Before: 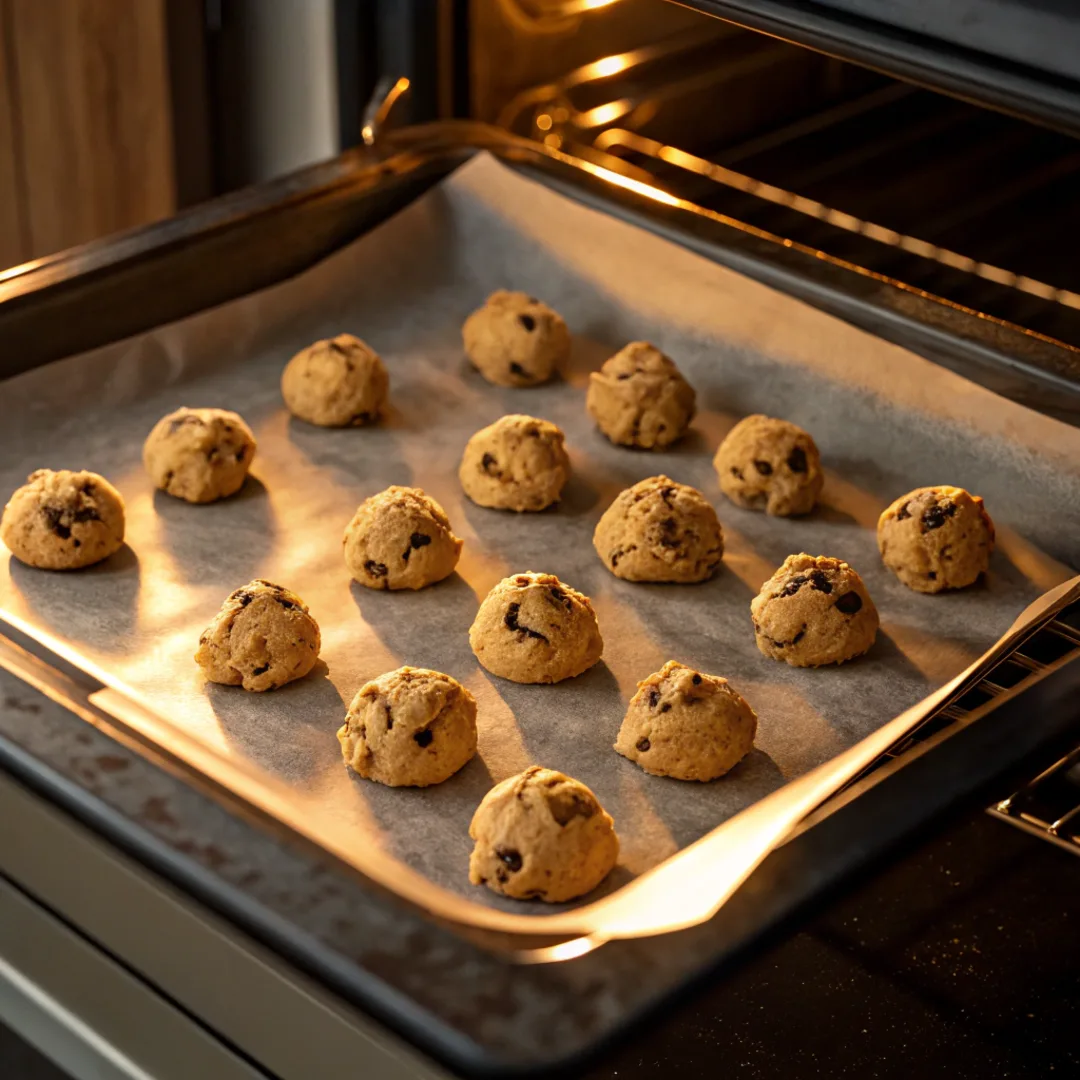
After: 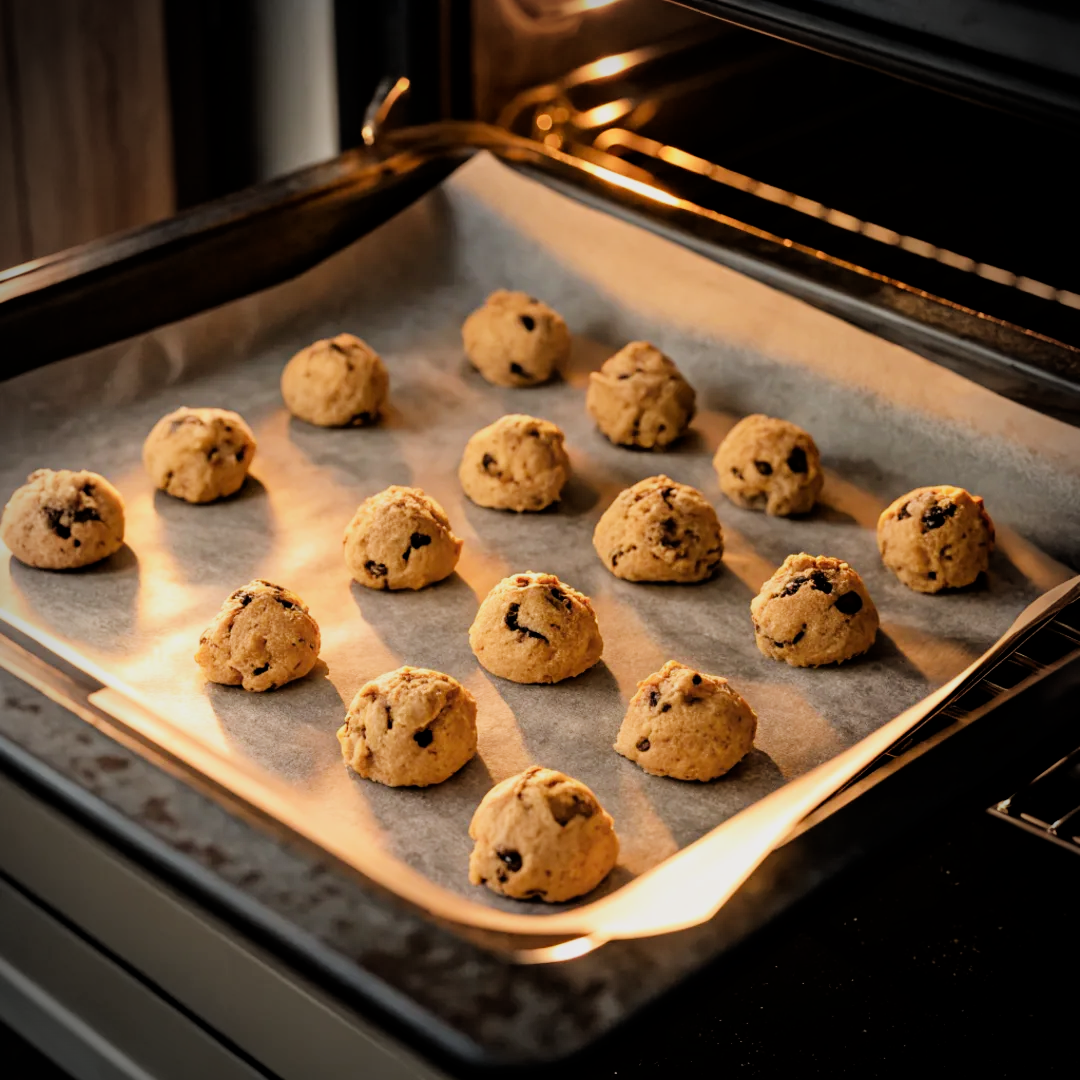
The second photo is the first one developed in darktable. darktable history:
vignetting: brightness -0.824
filmic rgb: black relative exposure -7.65 EV, white relative exposure 4.56 EV, hardness 3.61
tone equalizer: -8 EV -0.769 EV, -7 EV -0.72 EV, -6 EV -0.633 EV, -5 EV -0.381 EV, -3 EV 0.387 EV, -2 EV 0.6 EV, -1 EV 0.679 EV, +0 EV 0.754 EV
